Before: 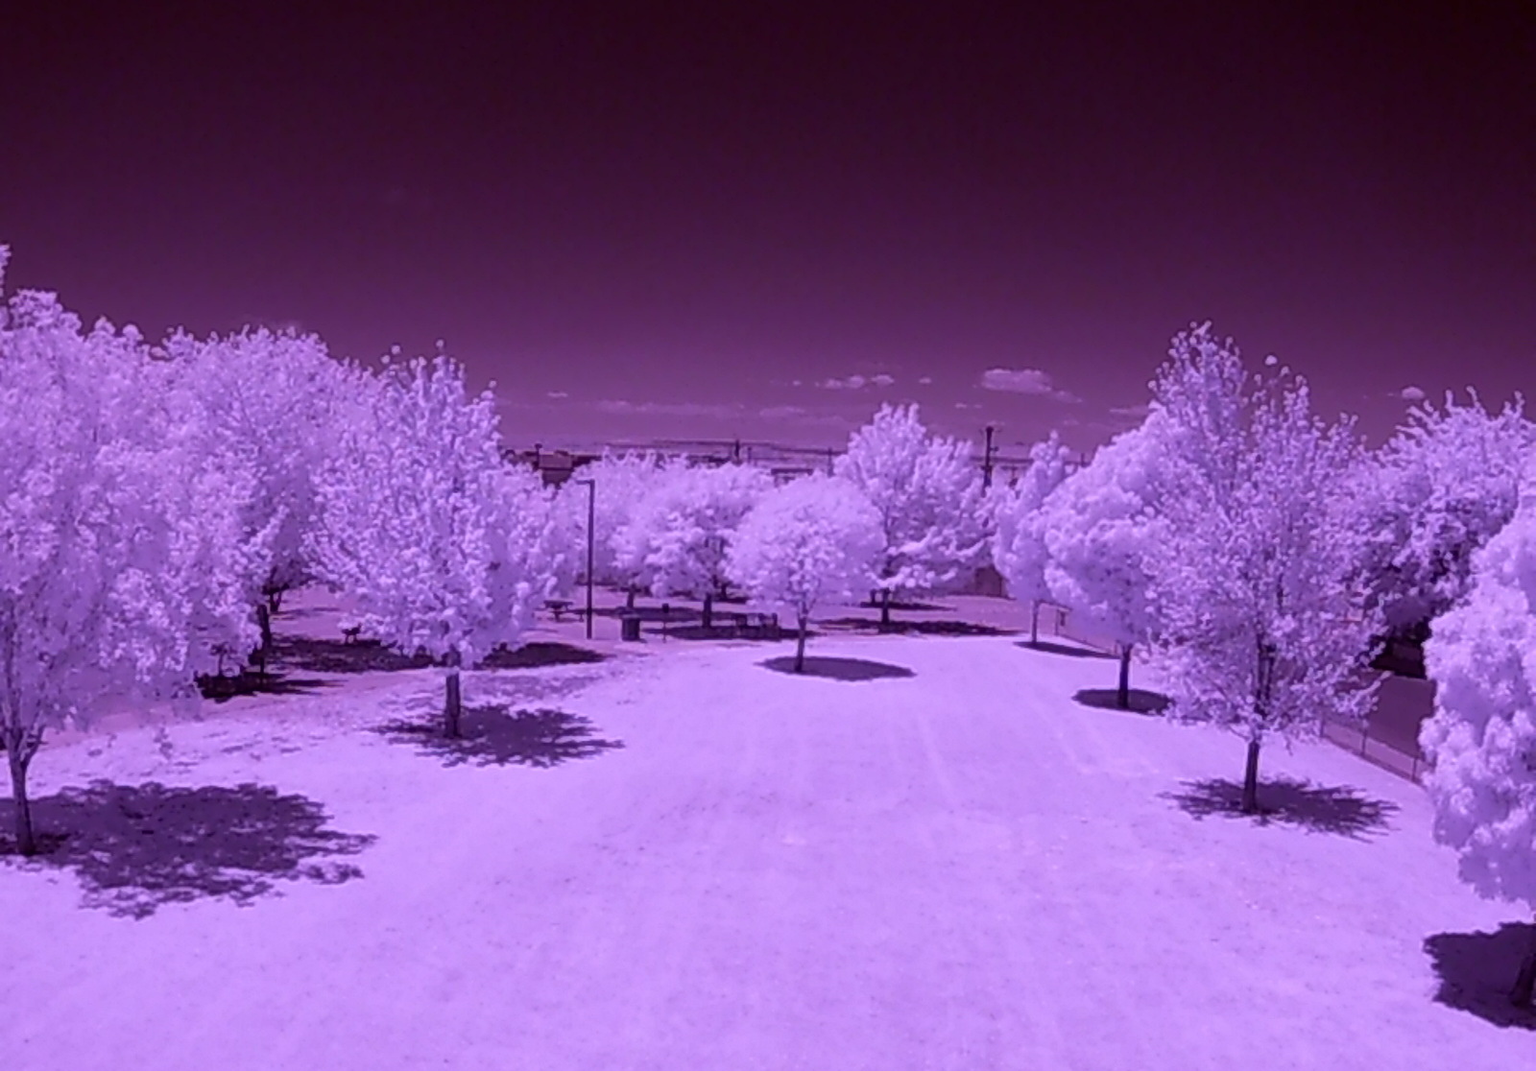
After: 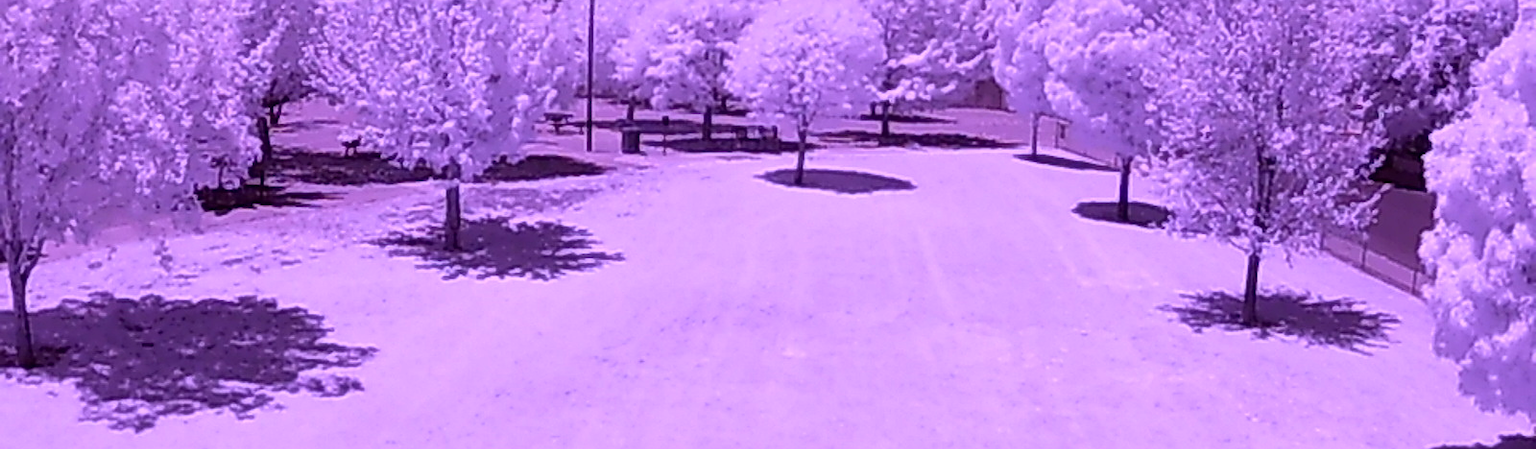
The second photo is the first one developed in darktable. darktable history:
base curve: curves: ch0 [(0, 0) (0.666, 0.806) (1, 1)]
crop: top 45.551%, bottom 12.262%
sharpen: on, module defaults
